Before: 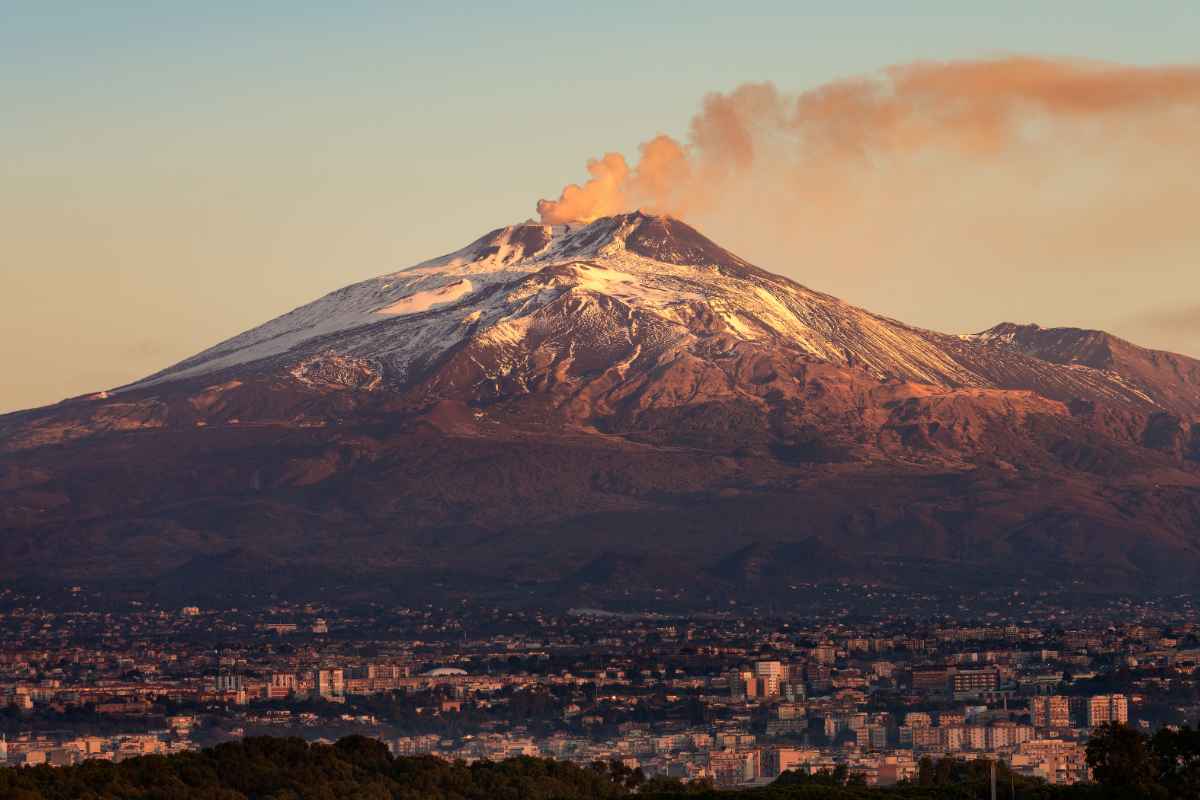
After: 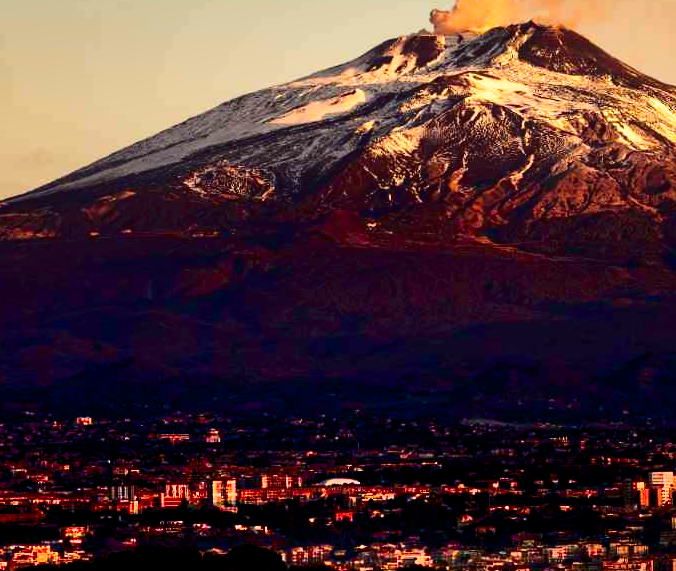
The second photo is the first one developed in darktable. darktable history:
filmic rgb: black relative exposure -8.7 EV, white relative exposure 2.7 EV, threshold 3 EV, target black luminance 0%, hardness 6.25, latitude 75%, contrast 1.325, highlights saturation mix -5%, preserve chrominance no, color science v5 (2021), iterations of high-quality reconstruction 0, enable highlight reconstruction true
crop: left 8.966%, top 23.852%, right 34.699%, bottom 4.703%
shadows and highlights: low approximation 0.01, soften with gaussian
contrast brightness saturation: contrast 0.22, brightness -0.19, saturation 0.24
